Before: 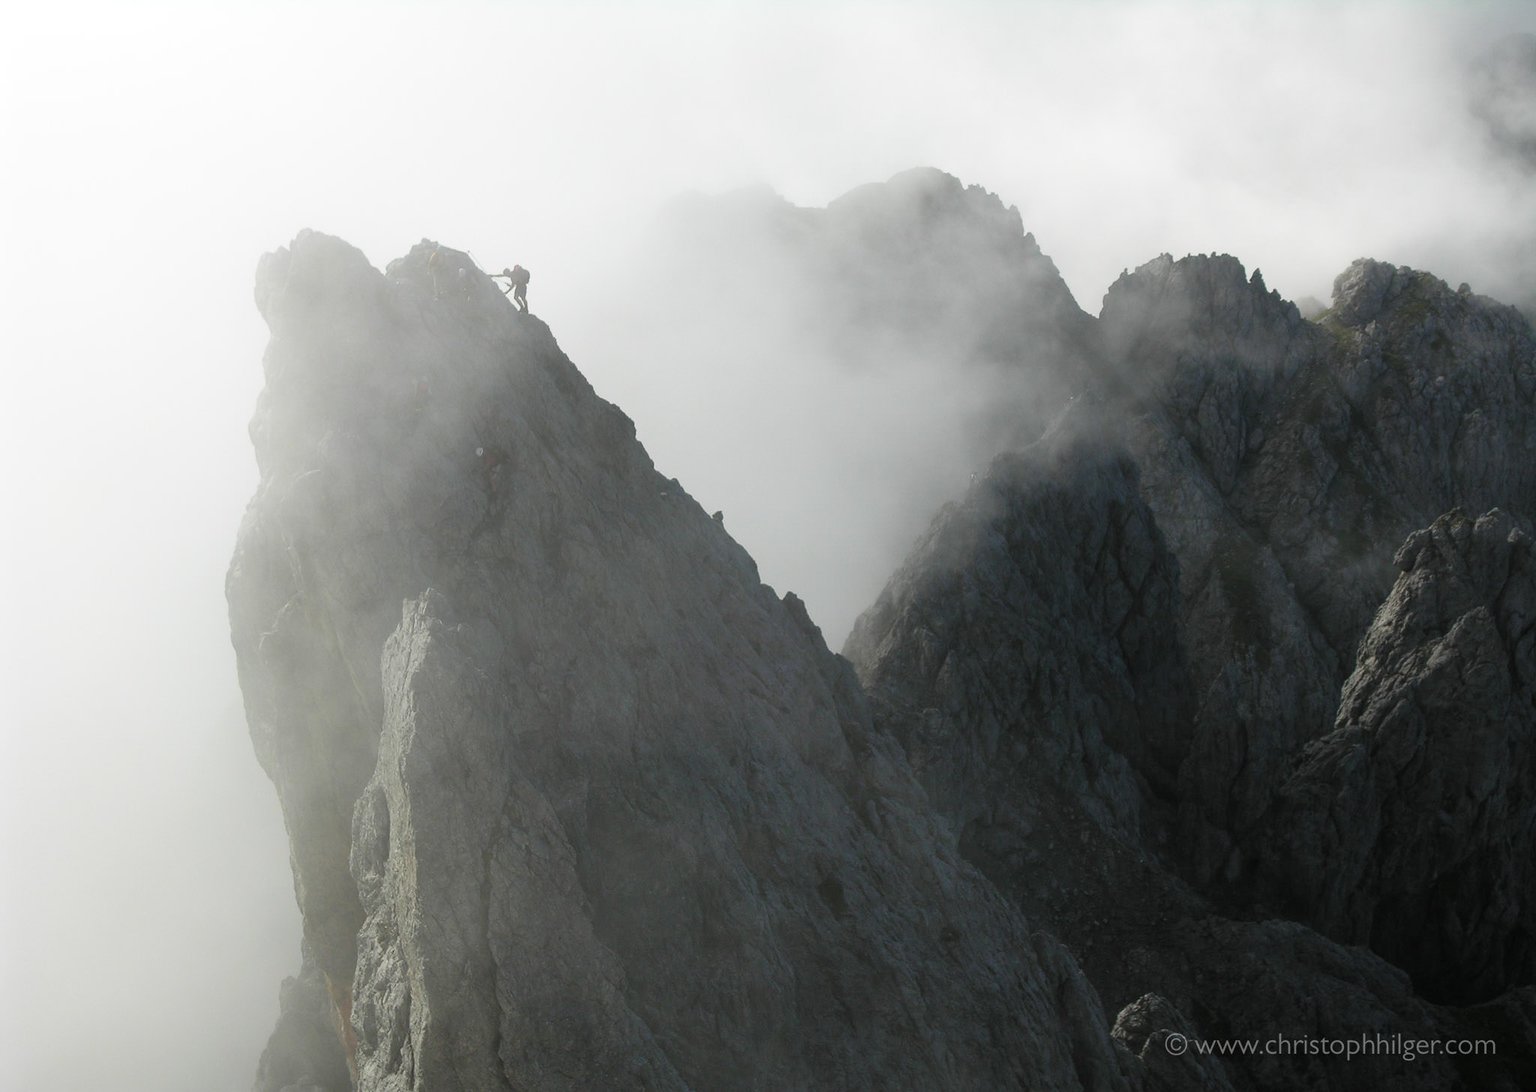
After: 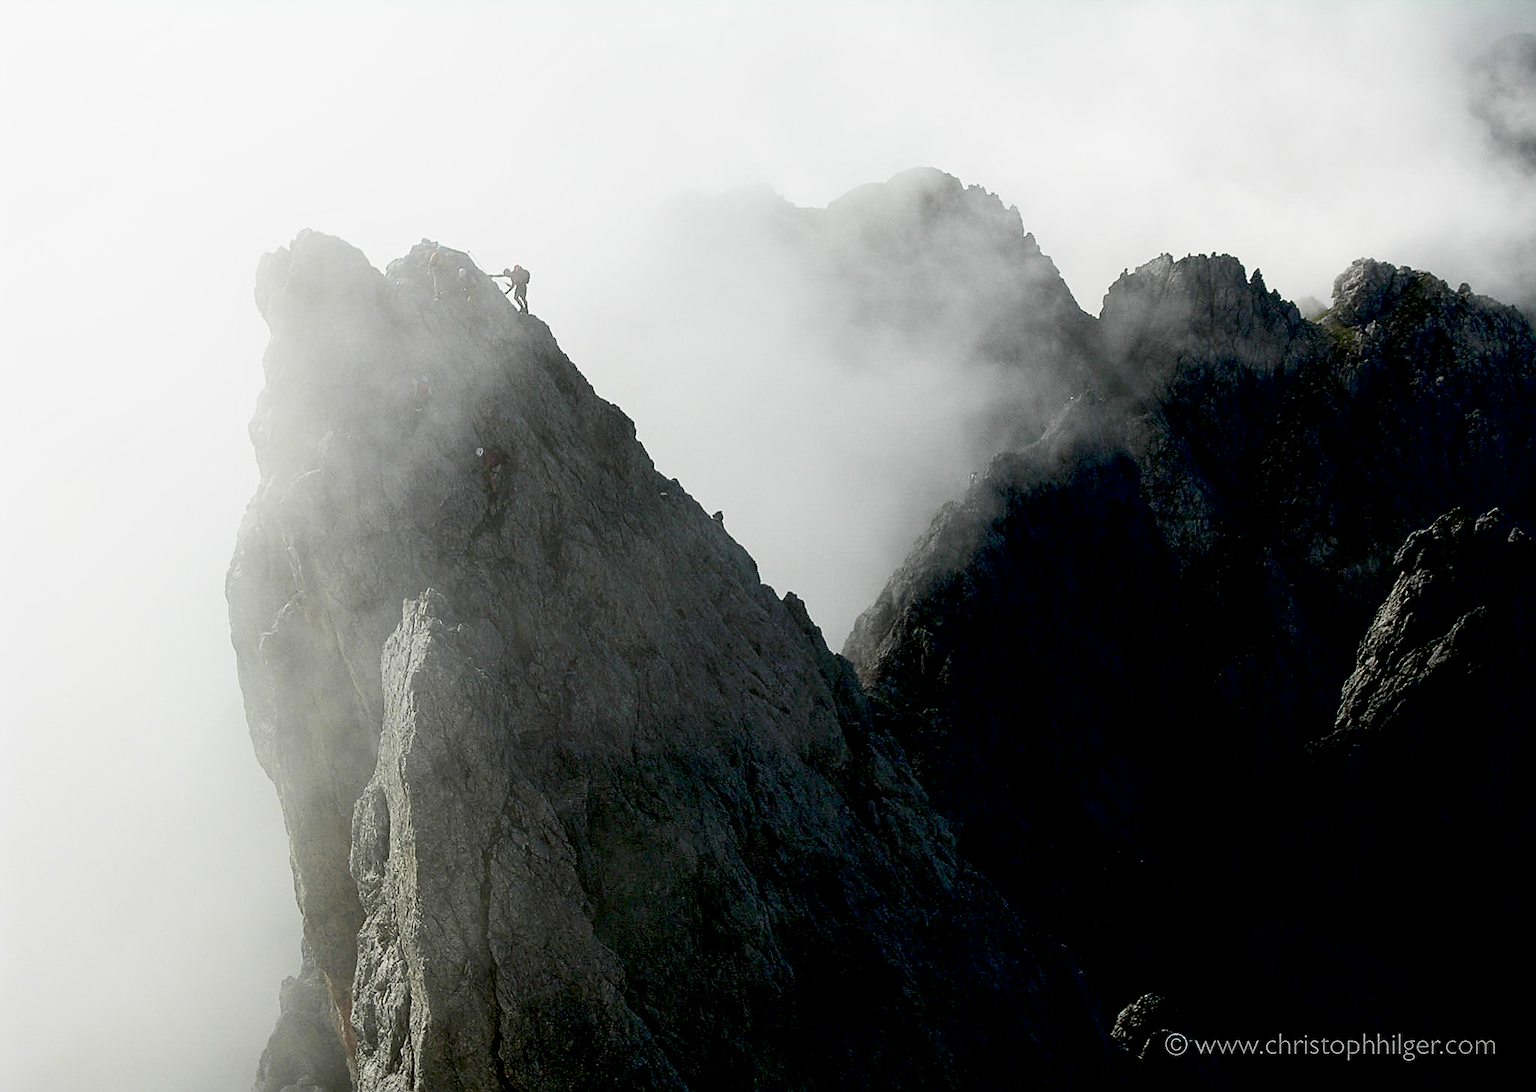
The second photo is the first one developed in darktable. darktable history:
local contrast: highlights 100%, shadows 100%, detail 120%, midtone range 0.2
exposure: black level correction 0.046, exposure -0.228 EV, compensate highlight preservation false
contrast equalizer: y [[0.5, 0.5, 0.5, 0.512, 0.552, 0.62], [0.5 ×6], [0.5 ×4, 0.504, 0.553], [0 ×6], [0 ×6]]
sharpen: on, module defaults
contrast brightness saturation: contrast 0.24, brightness 0.09
